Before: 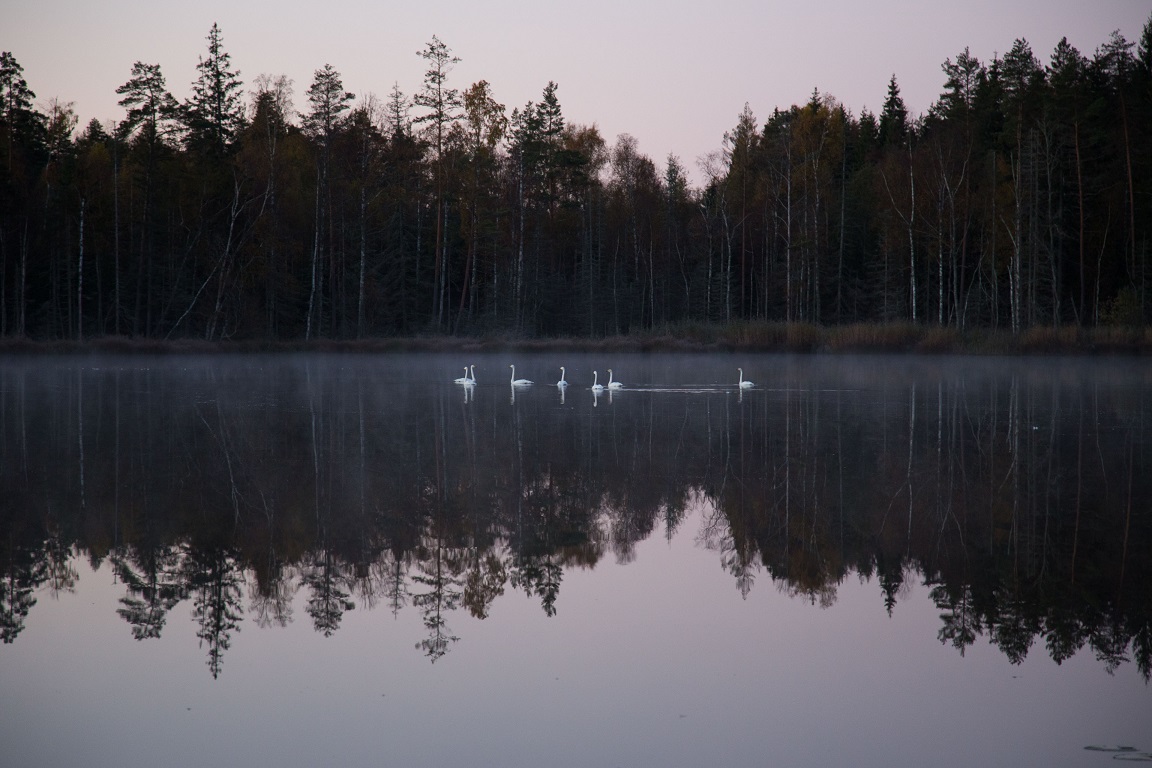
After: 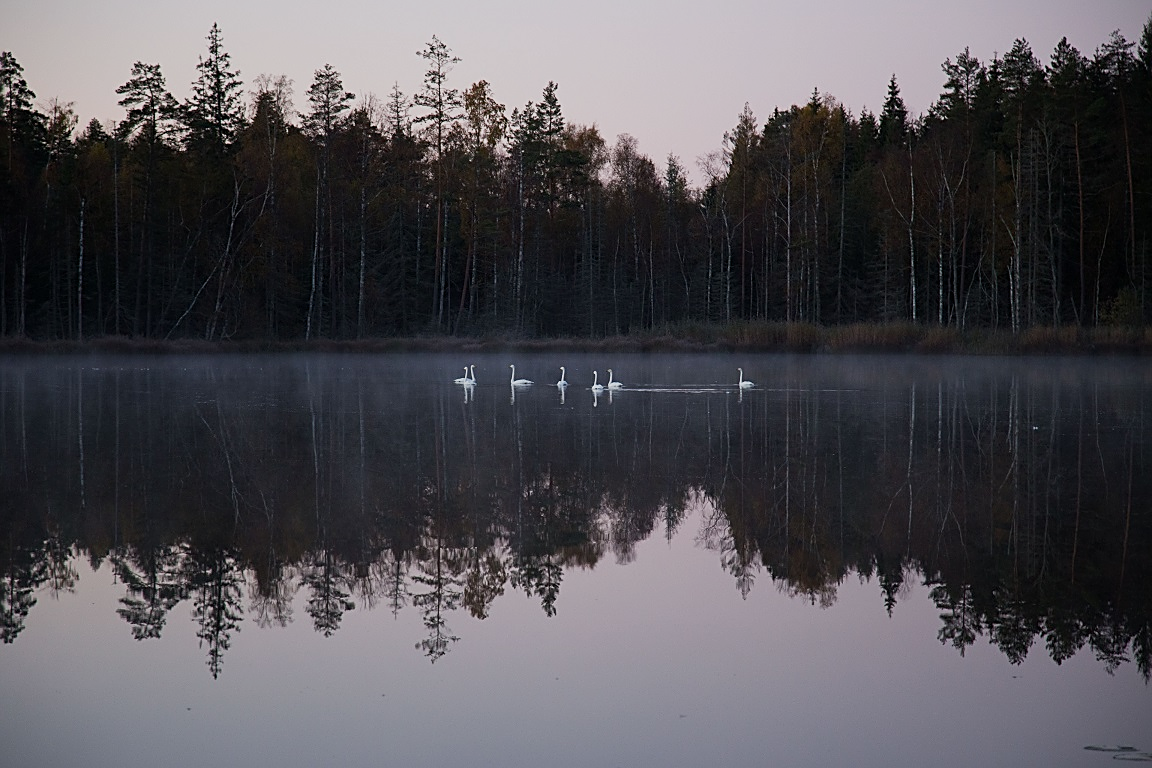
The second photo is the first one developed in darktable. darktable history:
sigmoid: contrast 1.22, skew 0.65
sharpen: amount 0.6
